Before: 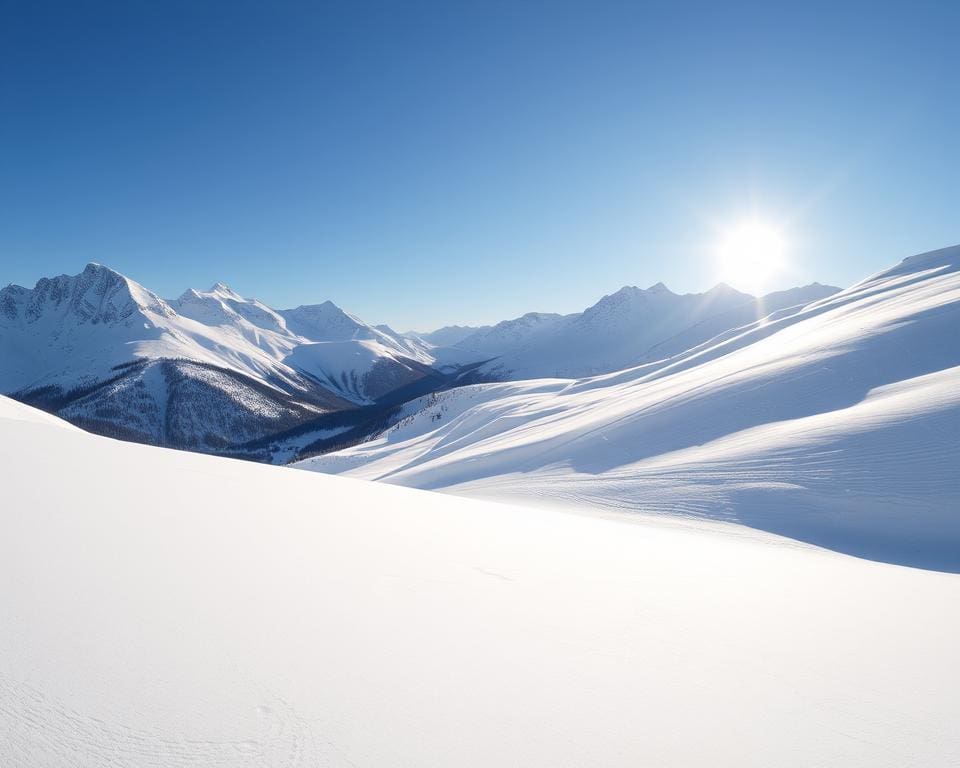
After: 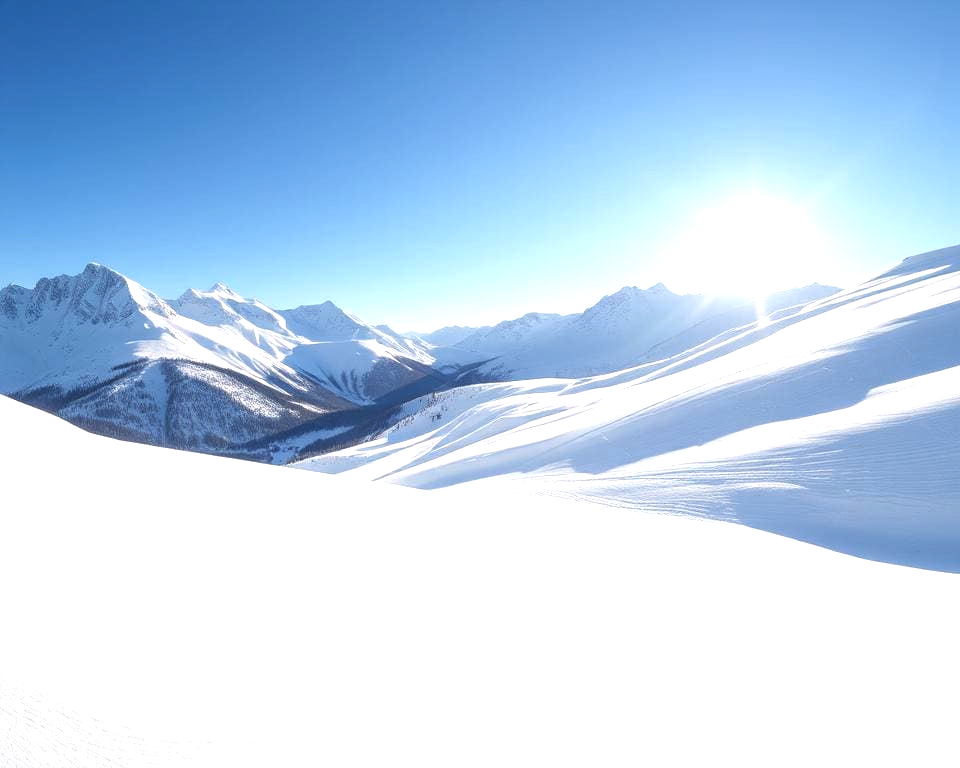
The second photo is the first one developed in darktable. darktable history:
white balance: emerald 1
local contrast: detail 110%
exposure: black level correction 0, exposure 0.7 EV, compensate highlight preservation false
